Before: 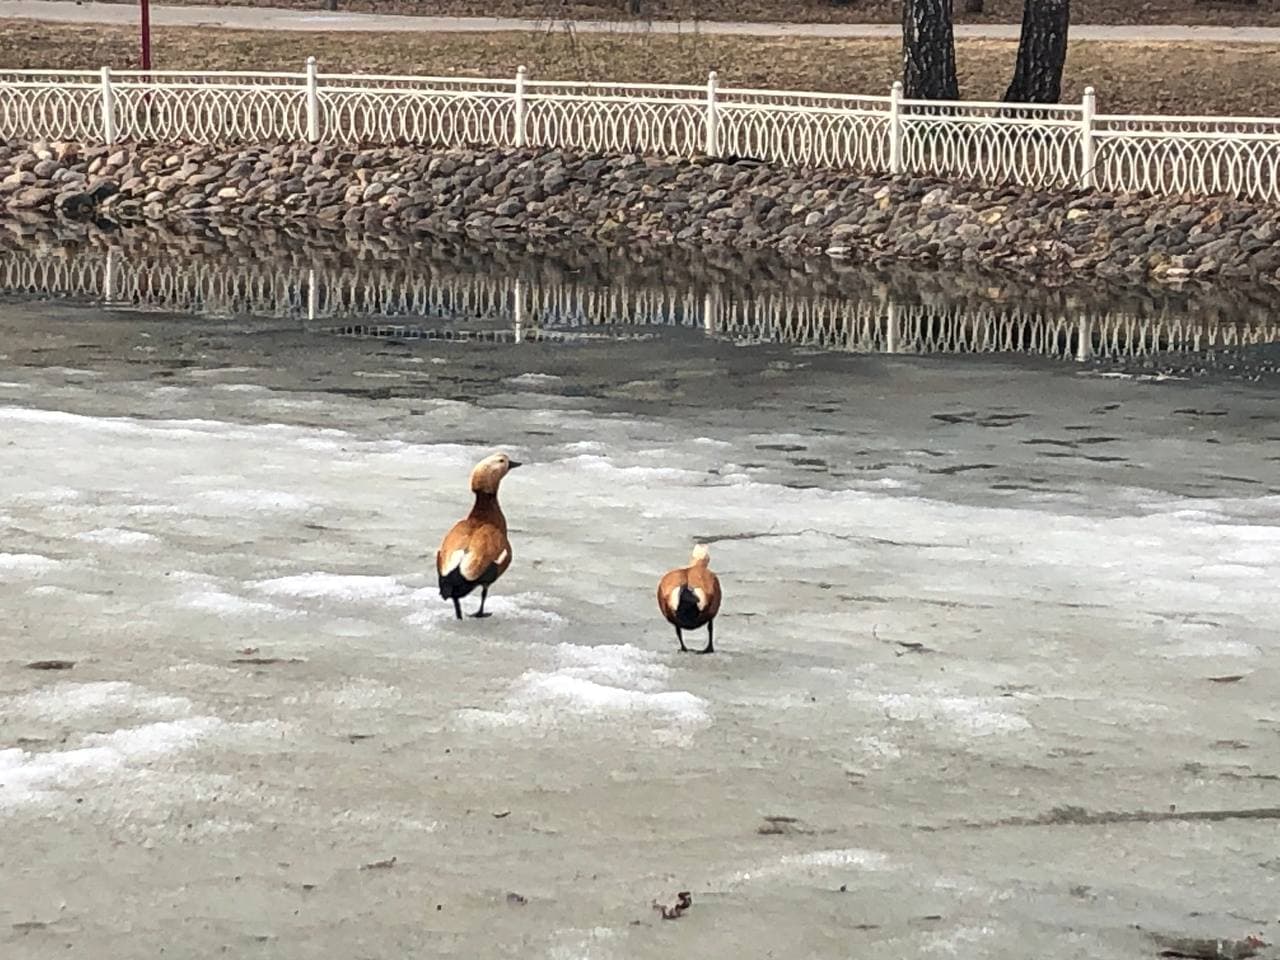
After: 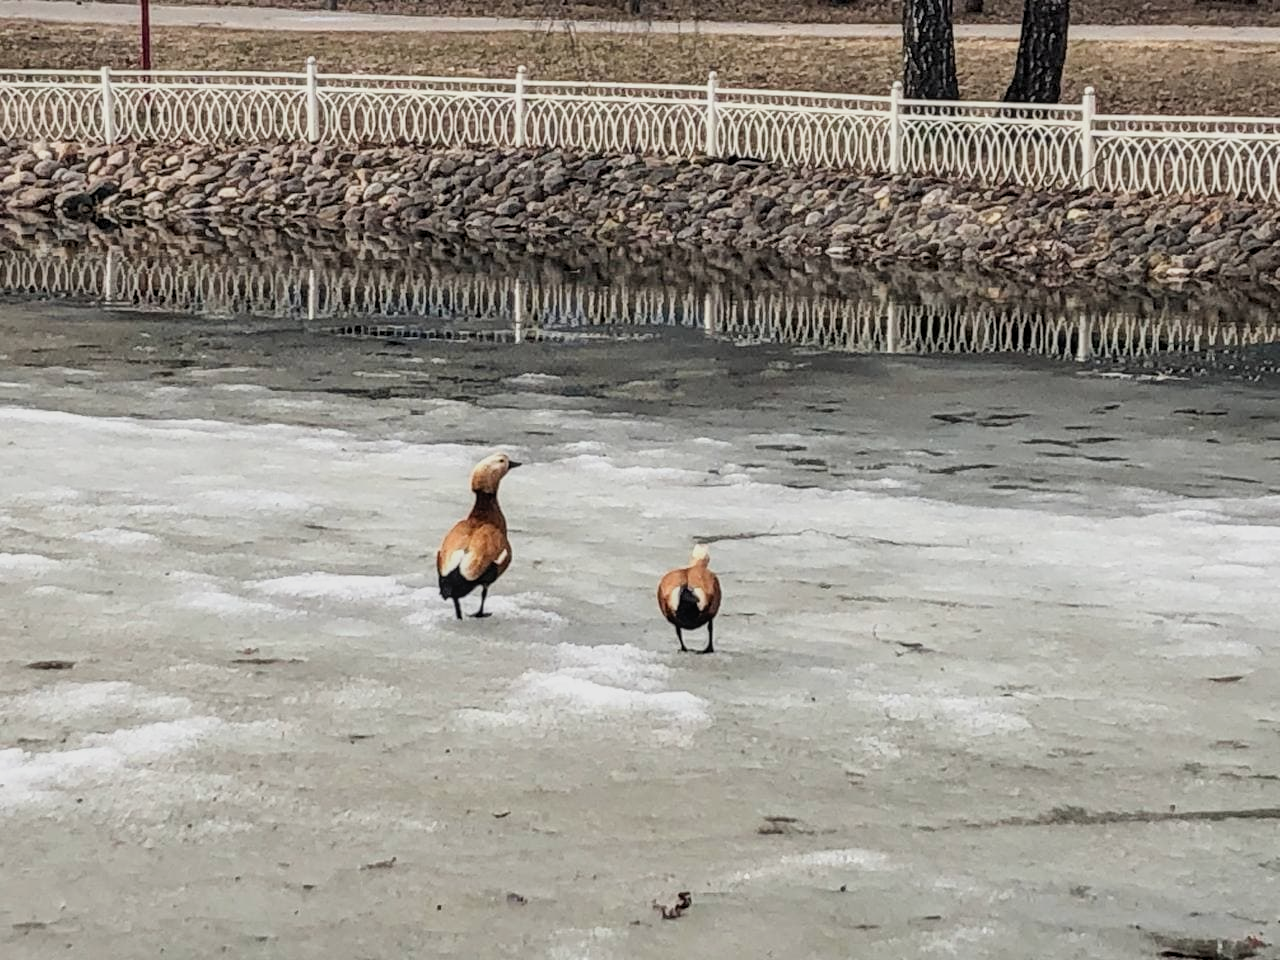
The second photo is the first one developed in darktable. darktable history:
filmic rgb: white relative exposure 3.8 EV, hardness 4.35
local contrast: on, module defaults
